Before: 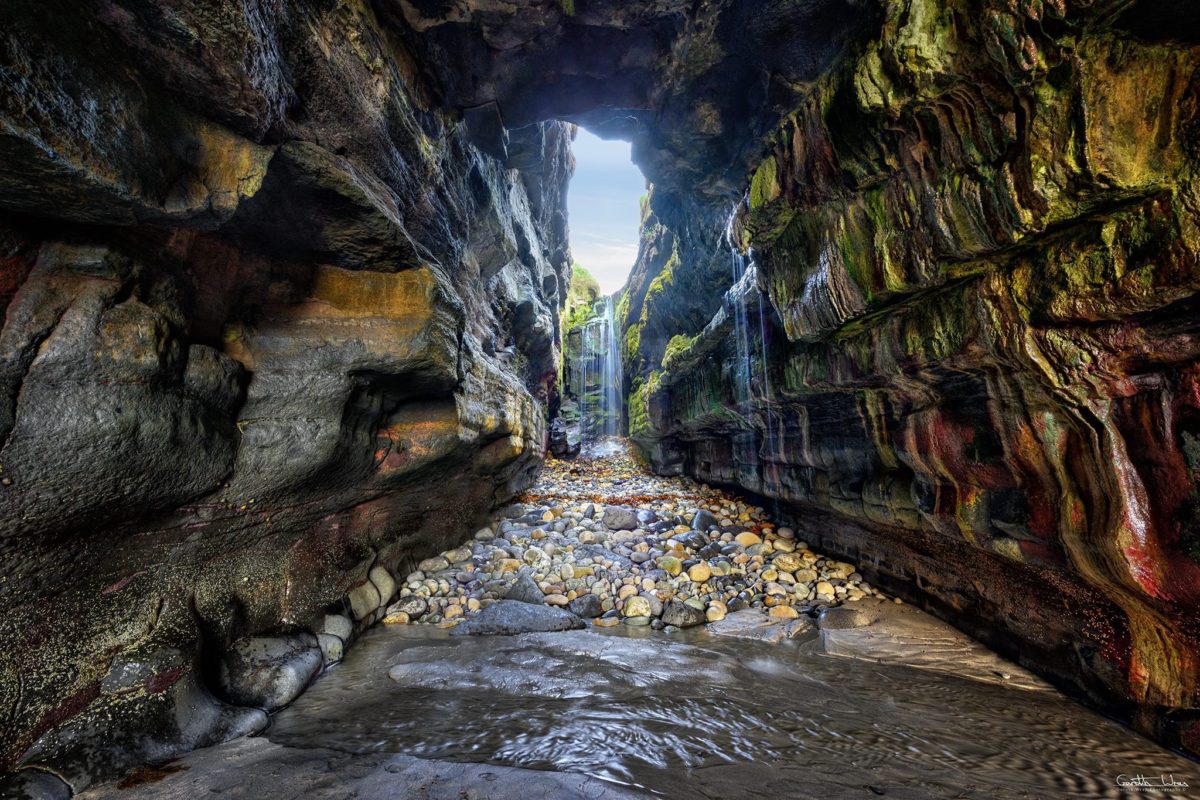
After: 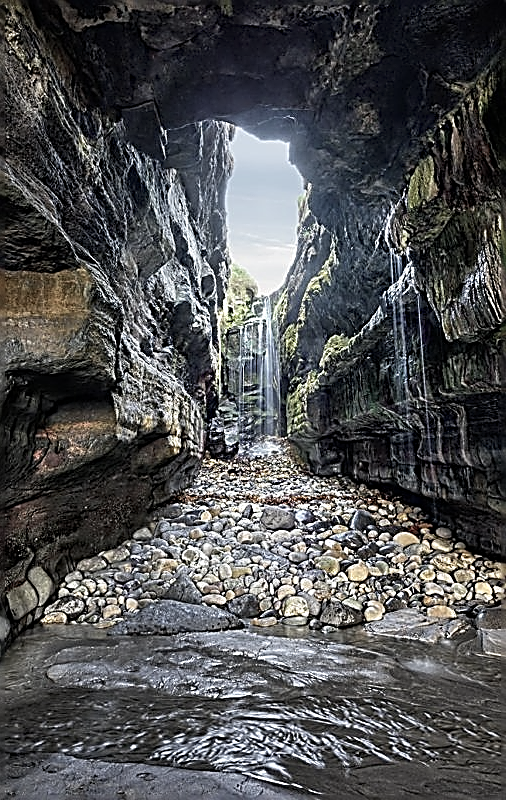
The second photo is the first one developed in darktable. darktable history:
color correction: saturation 0.5
sharpen: amount 2
crop: left 28.583%, right 29.231%
